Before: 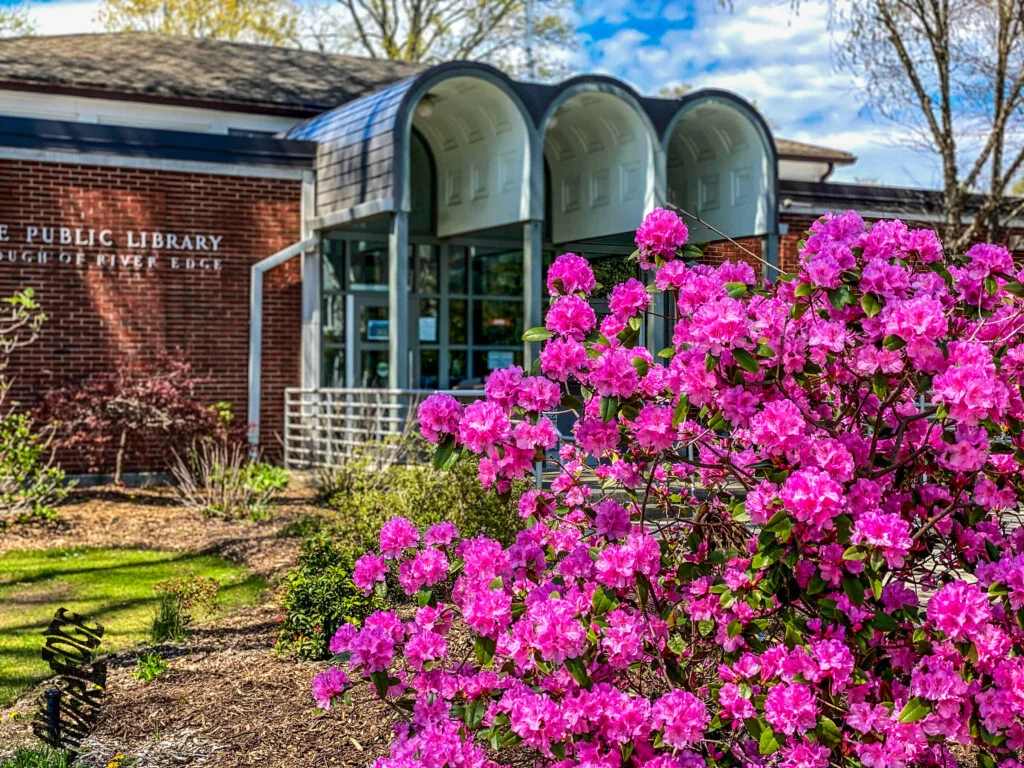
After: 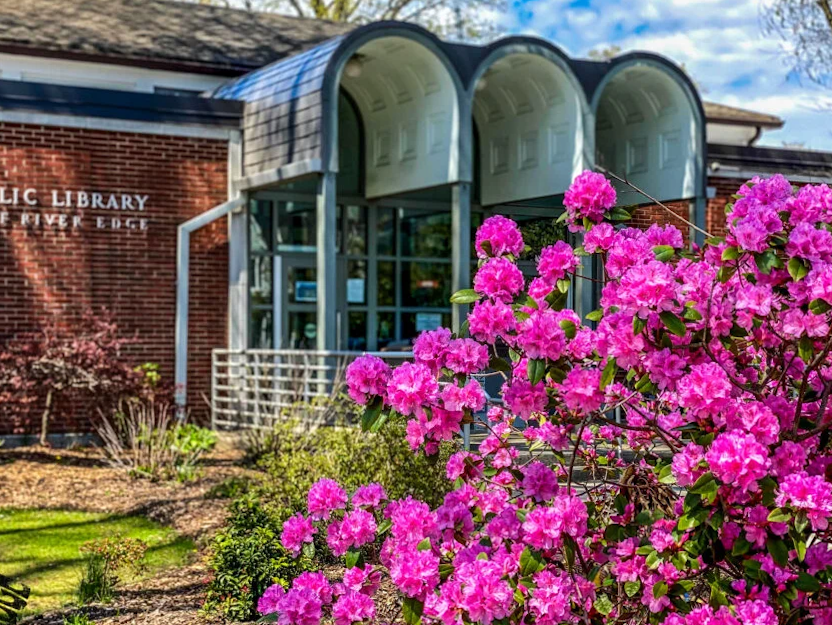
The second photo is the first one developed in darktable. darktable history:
rotate and perspective: rotation 0.174°, lens shift (vertical) 0.013, lens shift (horizontal) 0.019, shear 0.001, automatic cropping original format, crop left 0.007, crop right 0.991, crop top 0.016, crop bottom 0.997
crop and rotate: left 7.196%, top 4.574%, right 10.605%, bottom 13.178%
